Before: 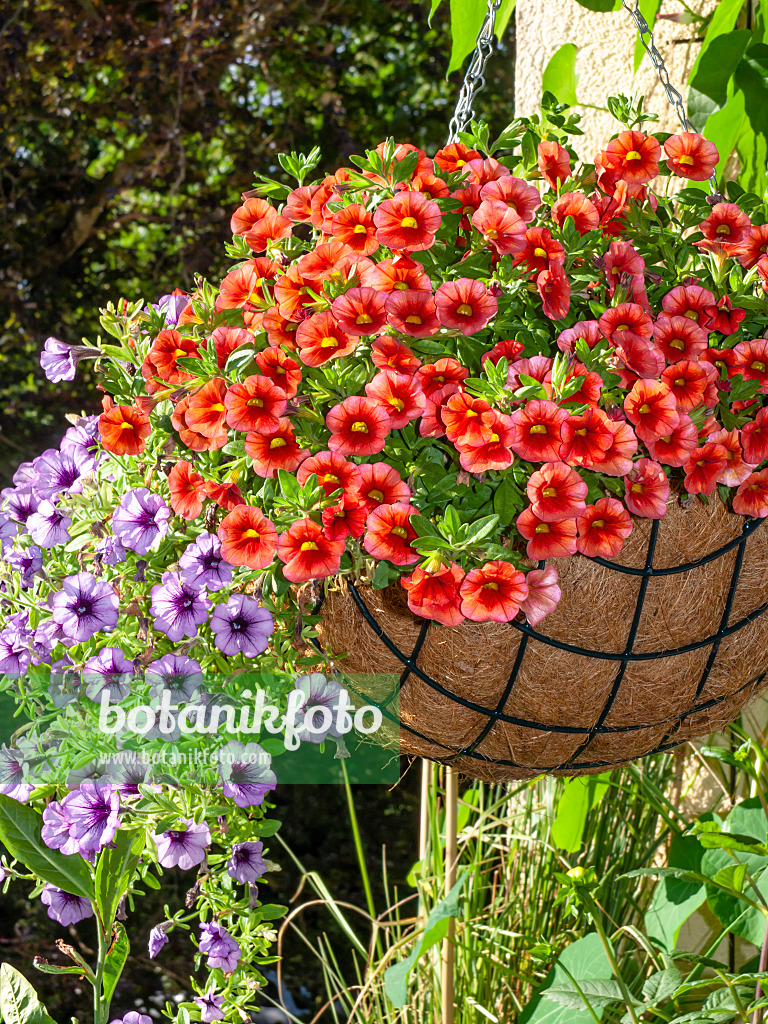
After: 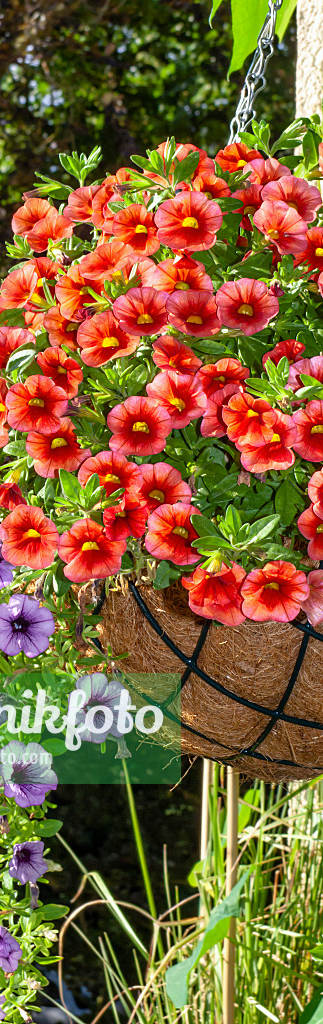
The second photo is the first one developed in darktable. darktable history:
white balance: red 0.988, blue 1.017
crop: left 28.583%, right 29.231%
